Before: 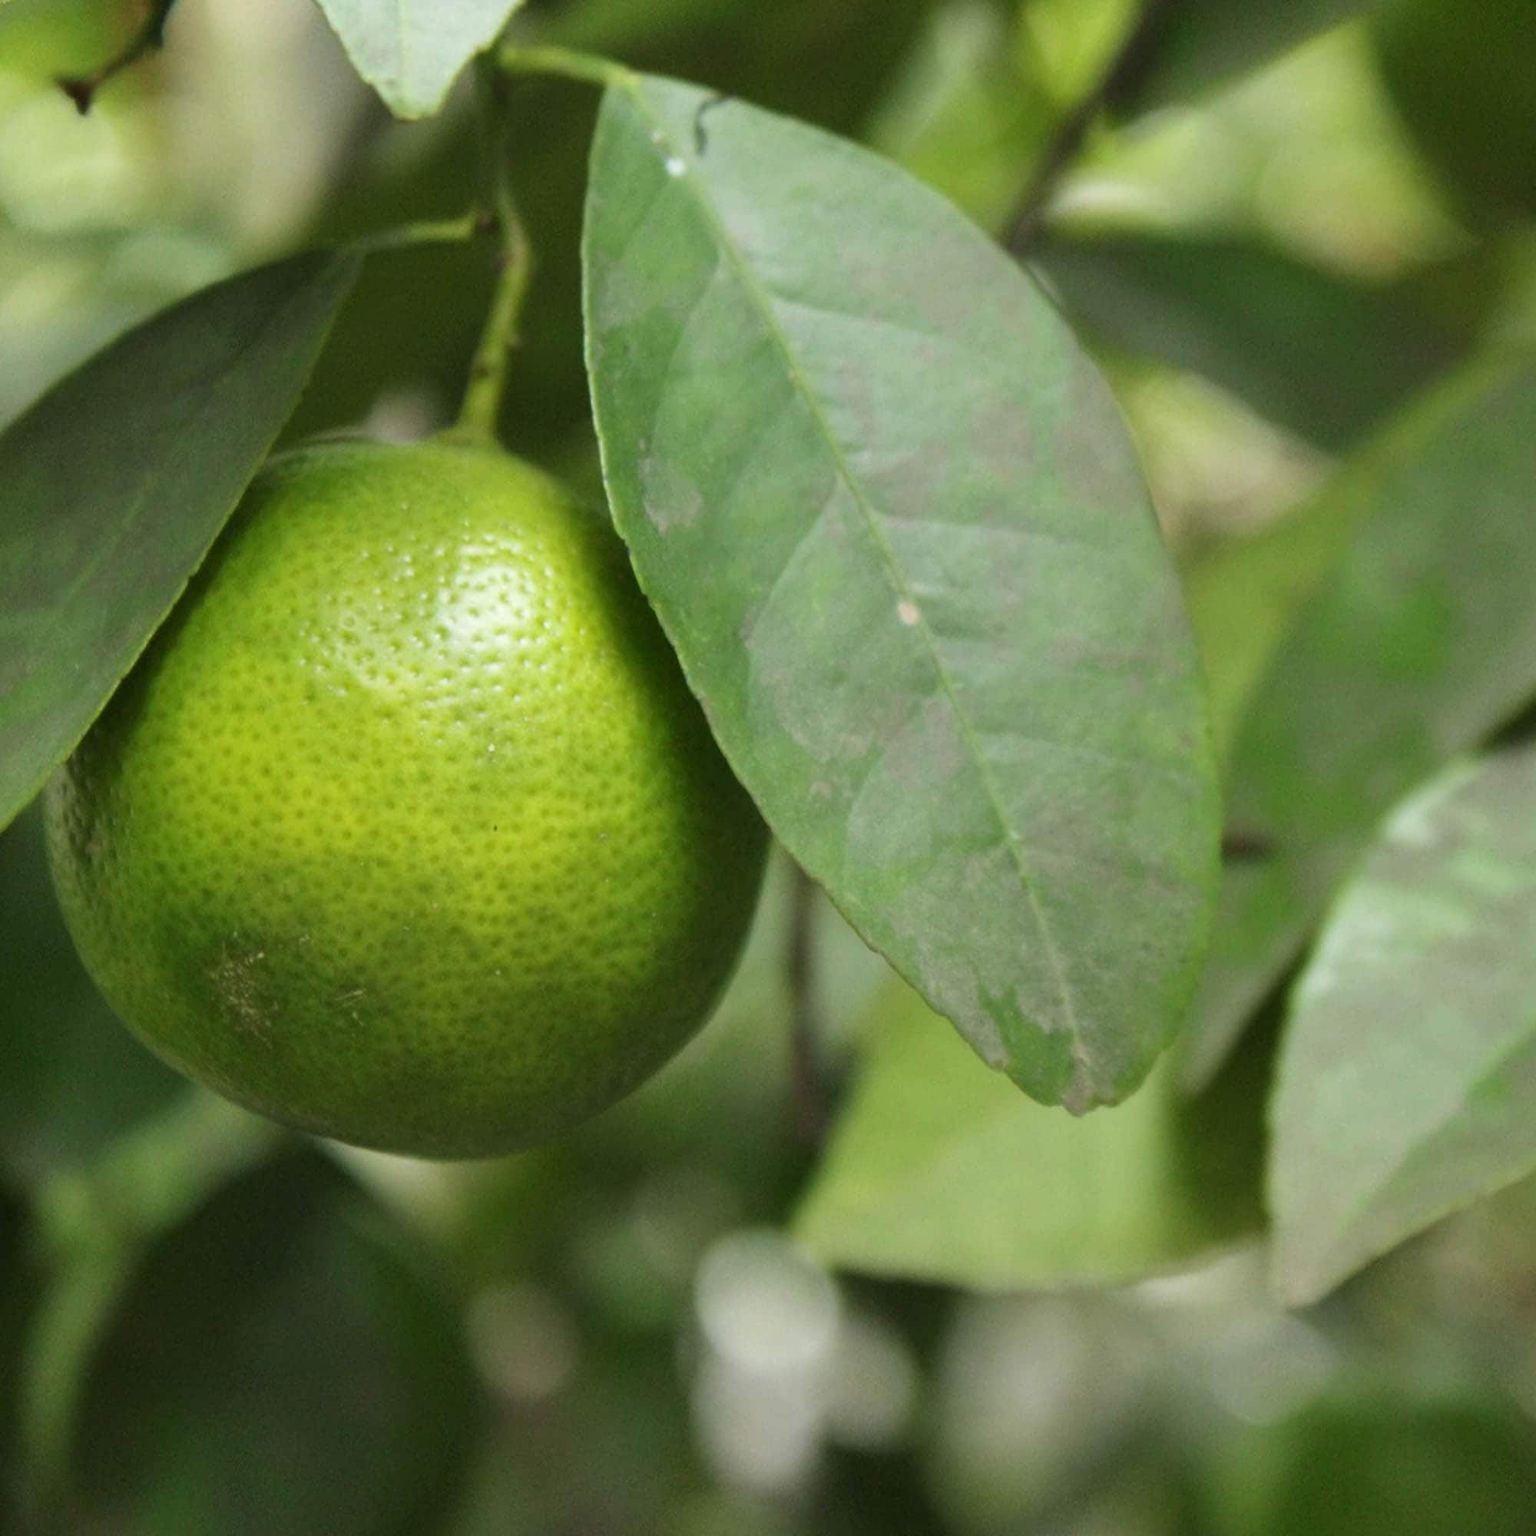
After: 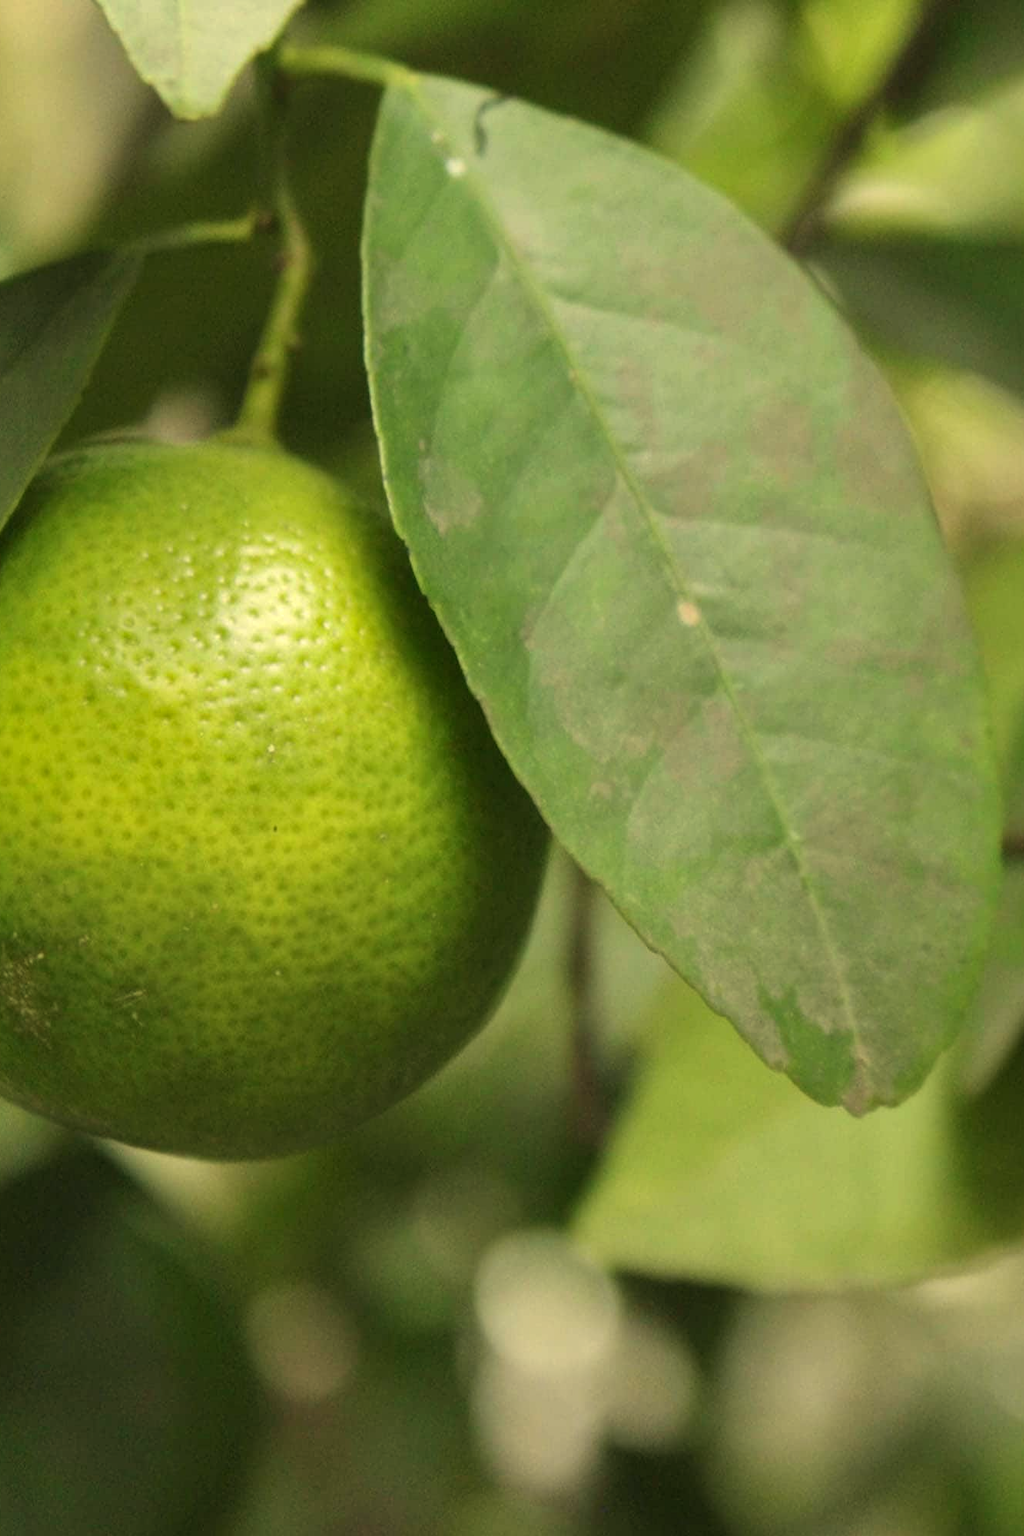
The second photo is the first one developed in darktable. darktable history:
shadows and highlights: shadows 10, white point adjustment 1, highlights -40
crop and rotate: left 14.385%, right 18.948%
white balance: red 1.08, blue 0.791
